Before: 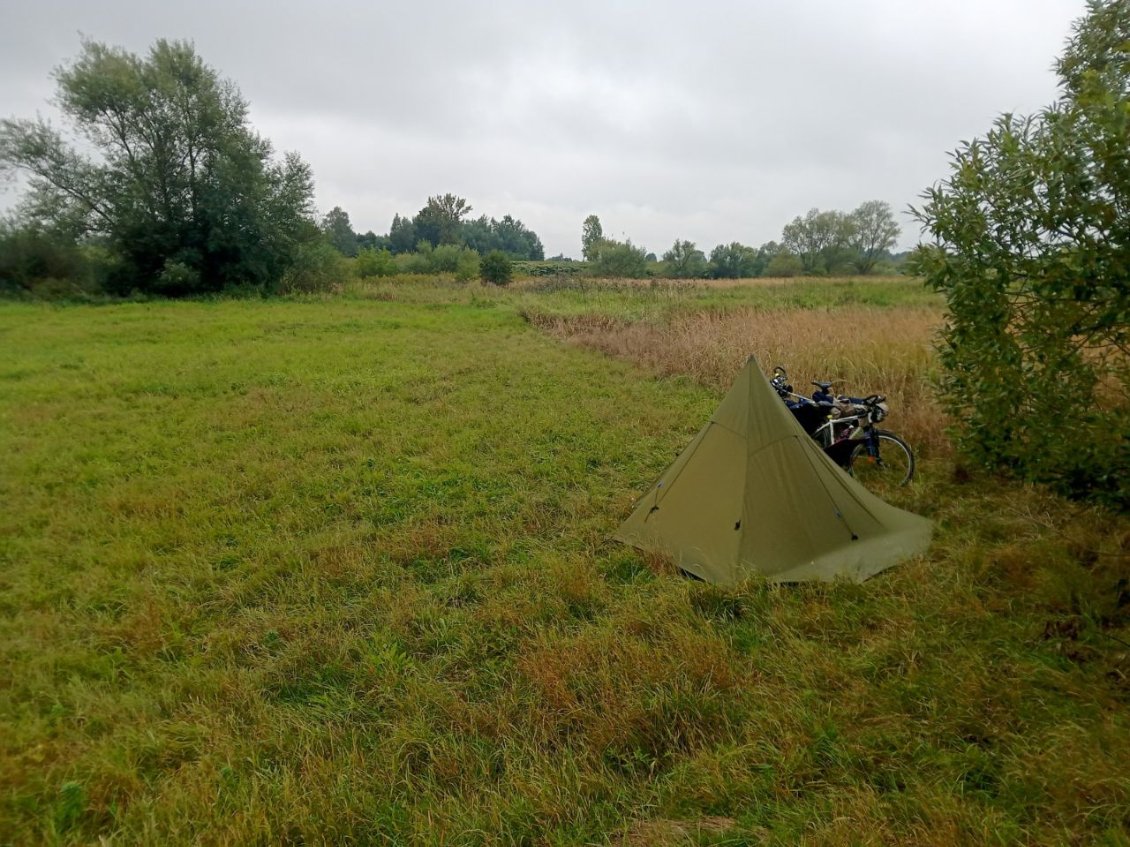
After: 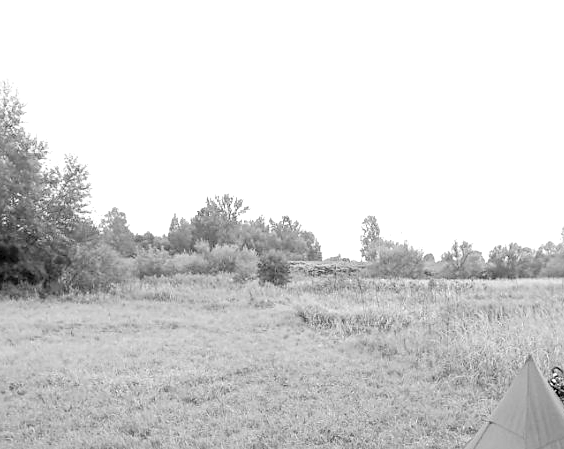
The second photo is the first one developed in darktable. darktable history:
crop: left 19.663%, right 30.414%, bottom 46.941%
local contrast: on, module defaults
exposure: exposure 1 EV, compensate highlight preservation false
color zones: curves: ch1 [(0, 0.006) (0.094, 0.285) (0.171, 0.001) (0.429, 0.001) (0.571, 0.003) (0.714, 0.004) (0.857, 0.004) (1, 0.006)], mix 31.36%
contrast brightness saturation: contrast 0.097, brightness 0.306, saturation 0.138
sharpen: radius 1.488, amount 0.406, threshold 1.195
